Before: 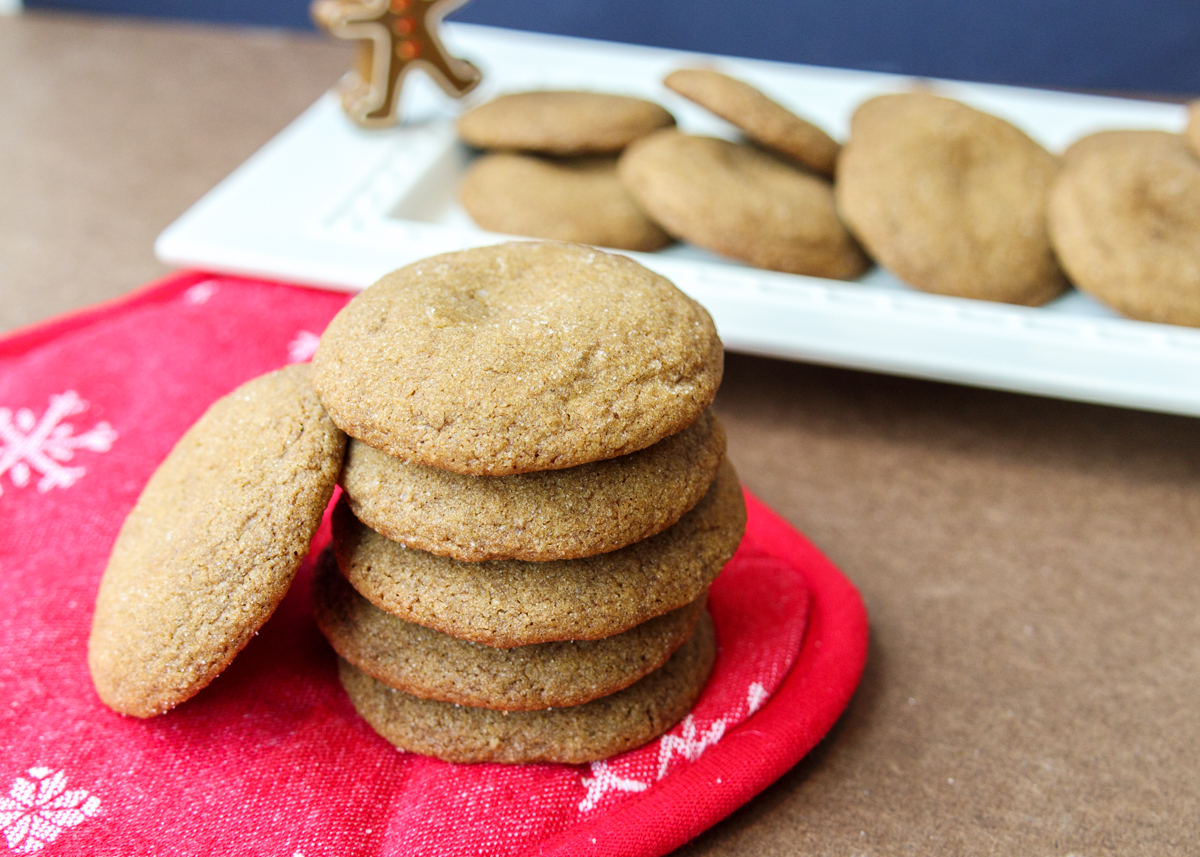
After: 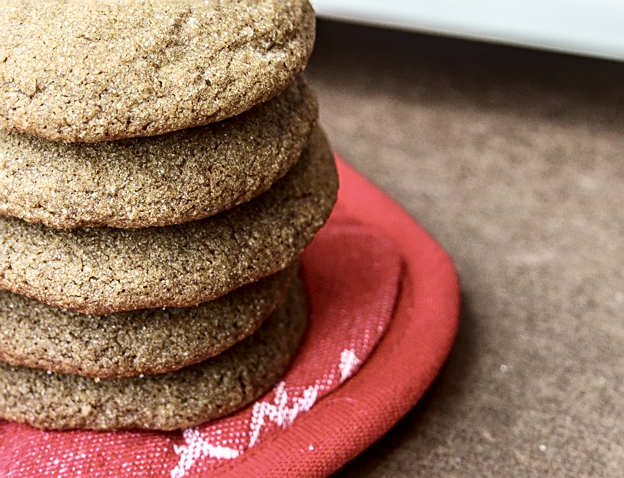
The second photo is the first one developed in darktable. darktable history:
contrast brightness saturation: contrast 0.246, saturation -0.307
tone curve: curves: ch0 [(0, 0) (0.003, 0.013) (0.011, 0.017) (0.025, 0.028) (0.044, 0.049) (0.069, 0.07) (0.1, 0.103) (0.136, 0.143) (0.177, 0.186) (0.224, 0.232) (0.277, 0.282) (0.335, 0.333) (0.399, 0.405) (0.468, 0.477) (0.543, 0.54) (0.623, 0.627) (0.709, 0.709) (0.801, 0.798) (0.898, 0.902) (1, 1)], color space Lab, independent channels, preserve colors none
crop: left 34.045%, top 38.914%, right 13.888%, bottom 5.281%
sharpen: on, module defaults
local contrast: on, module defaults
